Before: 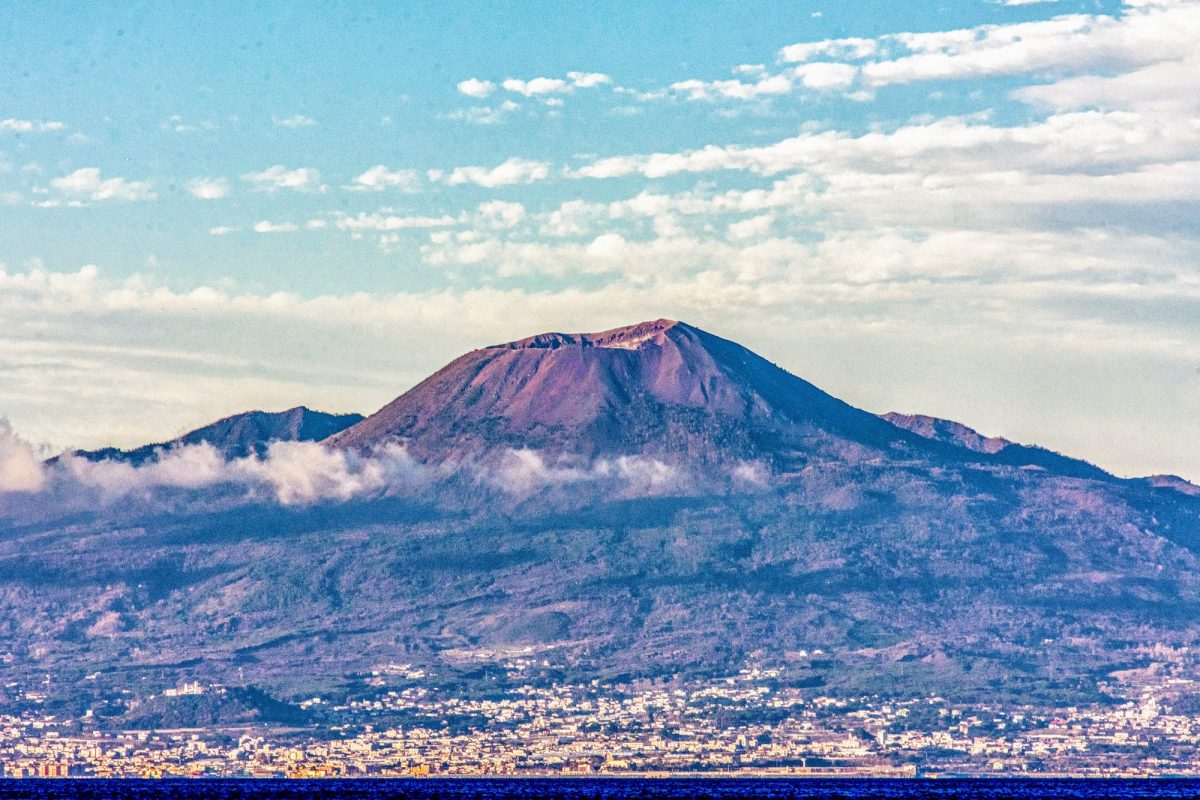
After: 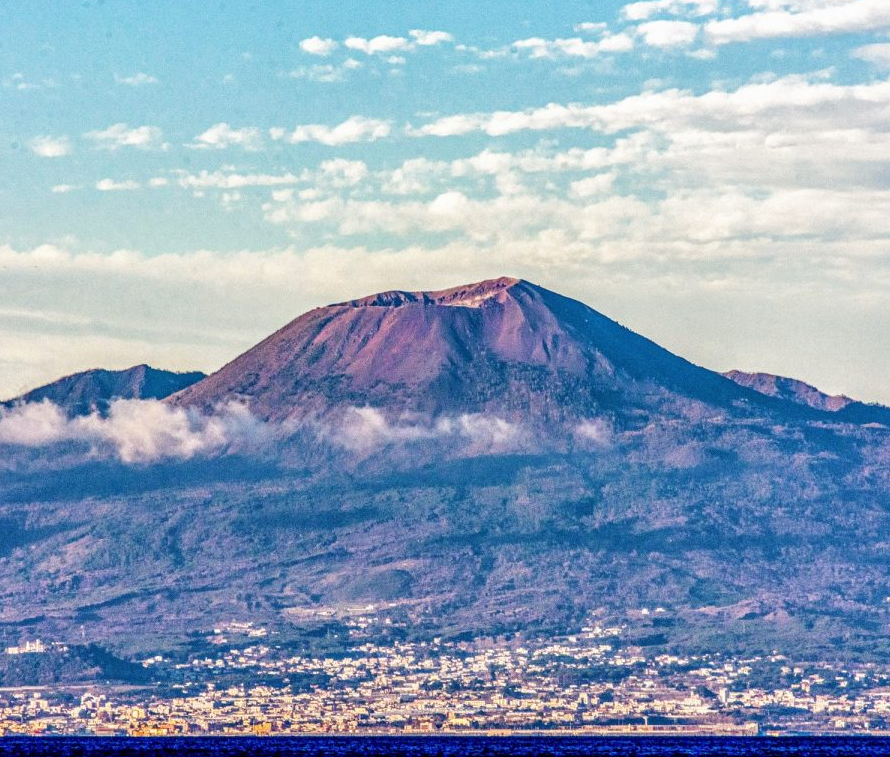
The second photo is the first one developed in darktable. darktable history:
crop and rotate: left 13.209%, top 5.315%, right 12.59%
tone equalizer: edges refinement/feathering 500, mask exposure compensation -1.57 EV, preserve details no
